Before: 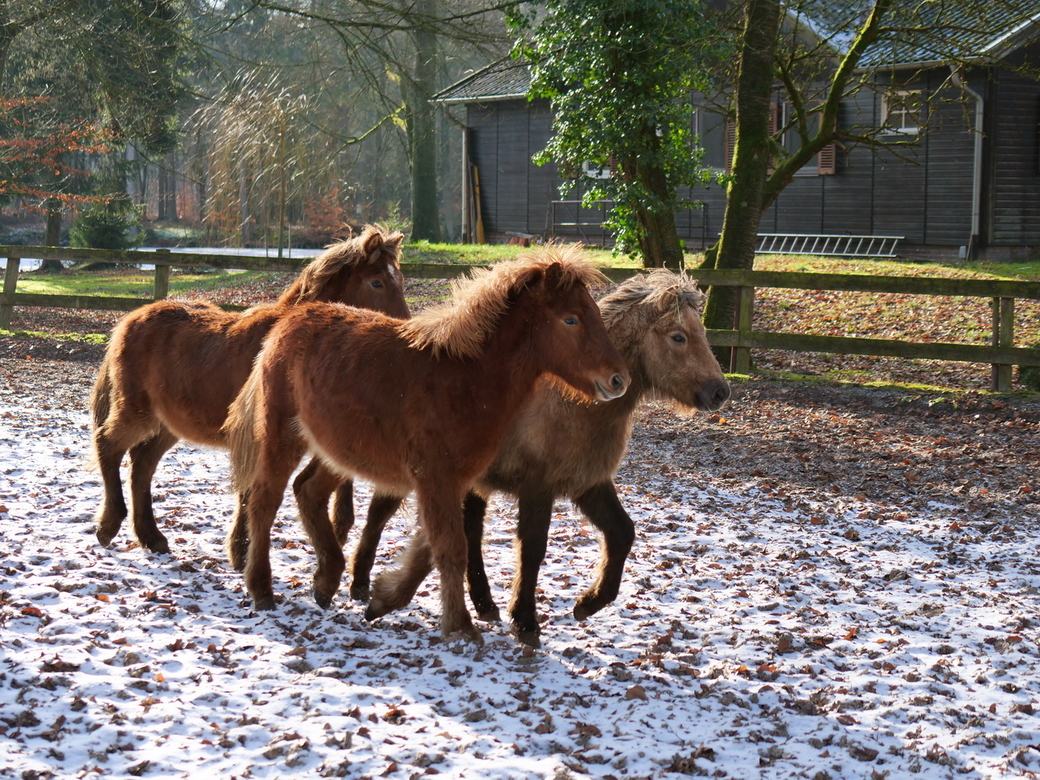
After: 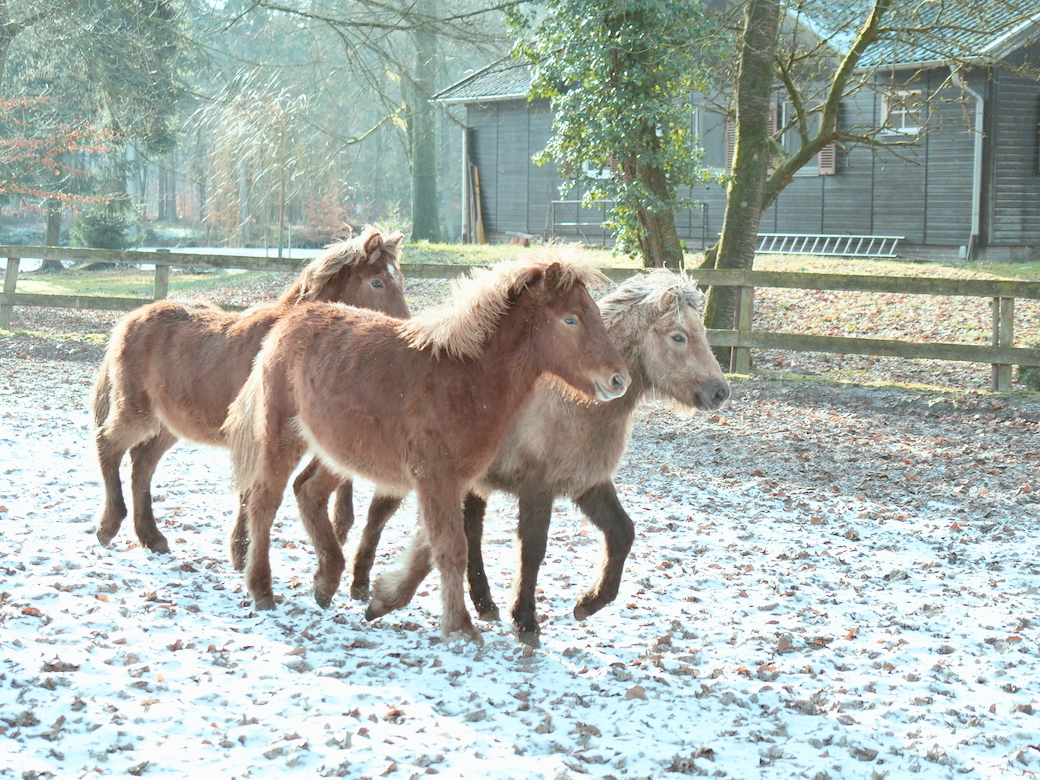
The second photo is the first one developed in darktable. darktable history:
tone curve: curves: ch0 [(0, 0) (0.003, 0.001) (0.011, 0.005) (0.025, 0.01) (0.044, 0.019) (0.069, 0.029) (0.1, 0.042) (0.136, 0.078) (0.177, 0.129) (0.224, 0.182) (0.277, 0.246) (0.335, 0.318) (0.399, 0.396) (0.468, 0.481) (0.543, 0.573) (0.623, 0.672) (0.709, 0.777) (0.801, 0.881) (0.898, 0.975) (1, 1)], preserve colors none
color look up table: target L [88.69, 79.39, 66.76, 62.42, 50.45, 35.56, 198.1, 92.62, 90.27, 76.03, 80.16, 66.07, 65.24, 65.57, 56.83, 50.43, 53.7, 49.65, 39.28, 31.34, 85.84, 80.79, 80.67, 80.48, 74.81, 67.19, 56.44, 53.12, 53.69, 54.65, 46.99, 37.24, 27.97, 24.79, 25.7, 20.82, 17.67, 13.77, 11.01, 81.56, 81.89, 81.32, 81.37, 81.36, 81.56, 71.59, 65.69, 53.81, 47.99], target a [-9.129, -8.182, -17.41, -44.88, -37.94, -11.24, 0, -0.001, -9.883, 10.14, -3.361, 31.58, 22.27, 11.45, 33.25, 41.97, 36.78, 37.92, 36.69, 11.36, -9.672, -4.395, -8.739, -7.617, -7.224, -6.227, -1.223, 32.74, 16.86, -13.29, -2.887, 3.855, -2.1, 11.46, 8.602, -1.448, -1.221, -1.167, -3.339, -10.07, -15.27, -11.81, -10.16, -13.11, -11.98, -35.82, -28.29, -20.87, -12.27], target b [-3.71, -3.45, 38.23, 13.4, 17.92, 13.83, 0.001, 0.005, -3.685, 55.99, -2.417, 49.2, 51.03, 10.19, 45.91, 28.07, 4.448, 19.93, 25.85, 11.77, -3.879, -2.964, -2.543, -3.851, -3.418, -2.386, -20.2, -4.265, -20.23, -40.25, -1.669, -37.56, -2.102, -9.792, -35.79, -0.857, -2.075, -2.236, -1.078, -4.649, -8.084, -5.924, -6.299, -6.358, -8.609, -9.68, -27.5, -27.21, -21.57], num patches 49
